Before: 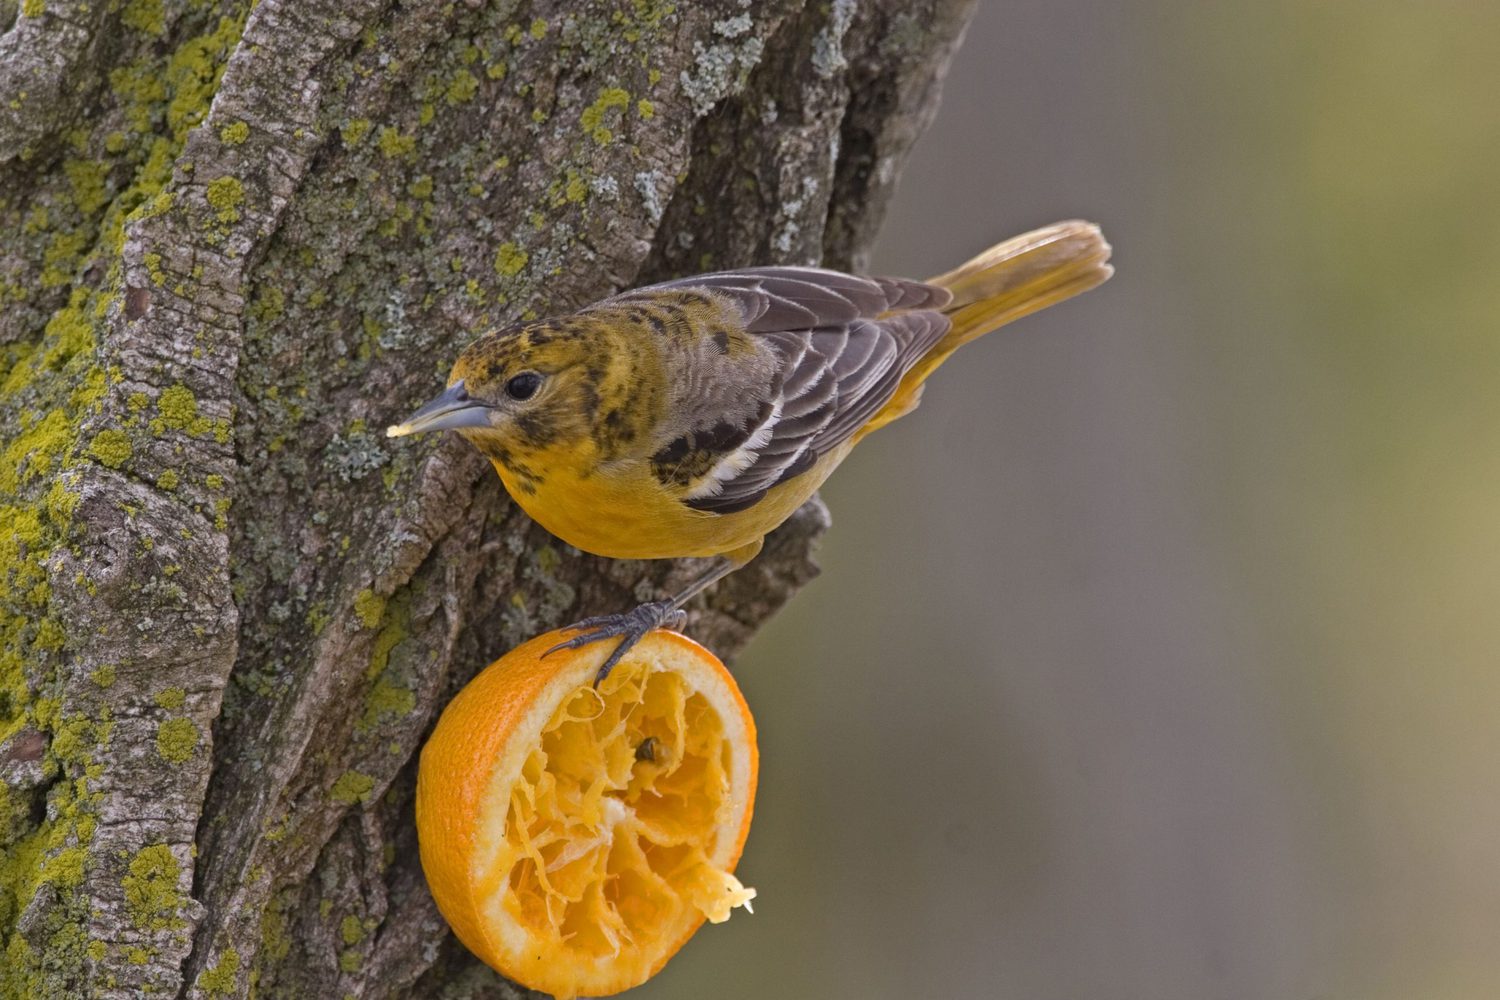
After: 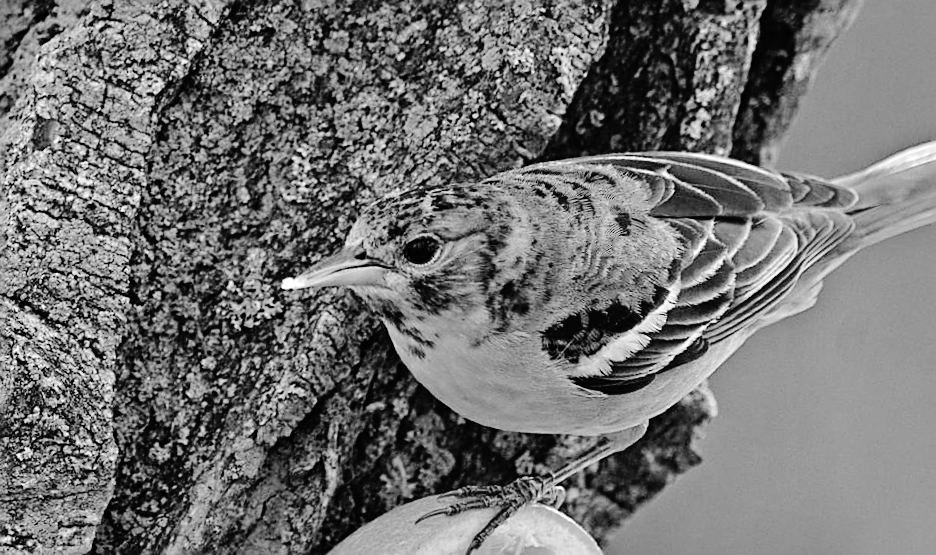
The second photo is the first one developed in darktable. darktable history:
base curve: curves: ch0 [(0, 0) (0.036, 0.01) (0.123, 0.254) (0.258, 0.504) (0.507, 0.748) (1, 1)], preserve colors none
contrast brightness saturation: contrast 0.04, saturation 0.16
sharpen: amount 0.75
shadows and highlights: on, module defaults
monochrome: on, module defaults
crop and rotate: angle -4.99°, left 2.122%, top 6.945%, right 27.566%, bottom 30.519%
tone equalizer: -8 EV -0.417 EV, -7 EV -0.389 EV, -6 EV -0.333 EV, -5 EV -0.222 EV, -3 EV 0.222 EV, -2 EV 0.333 EV, -1 EV 0.389 EV, +0 EV 0.417 EV, edges refinement/feathering 500, mask exposure compensation -1.57 EV, preserve details no
